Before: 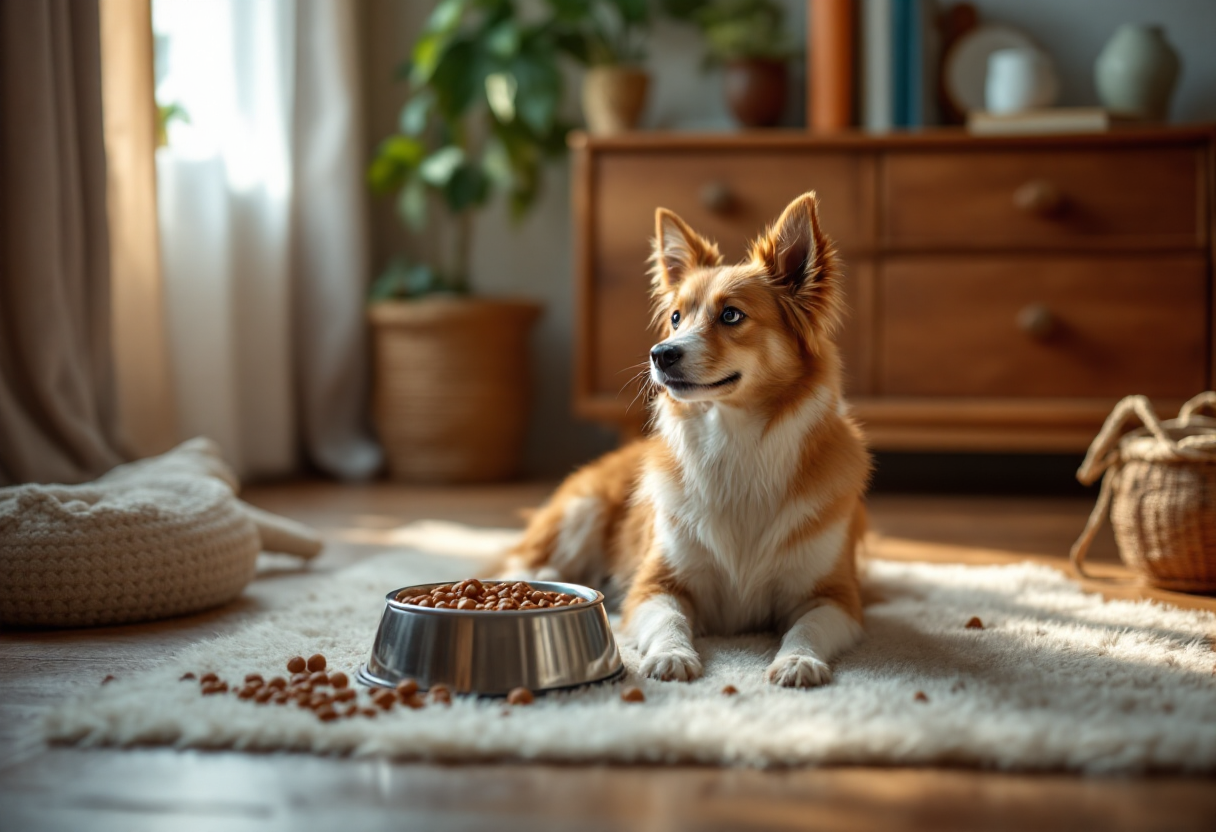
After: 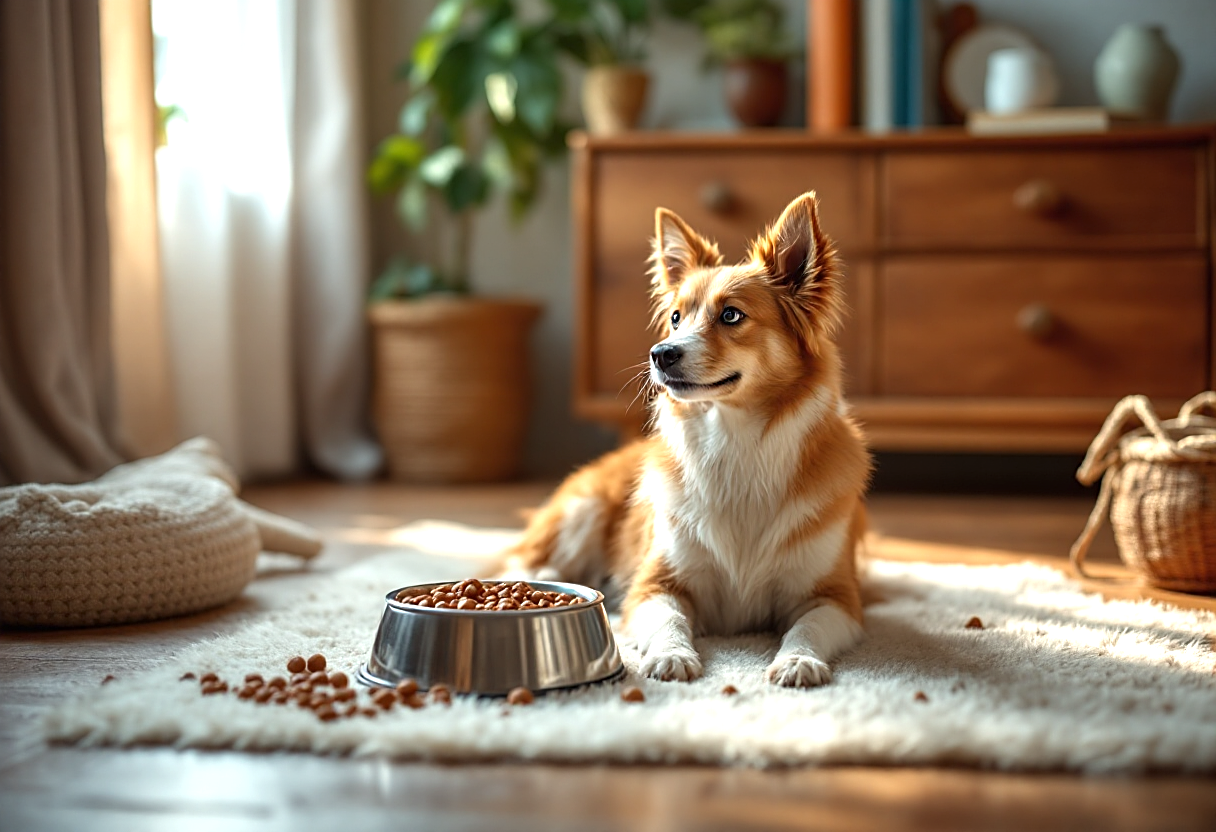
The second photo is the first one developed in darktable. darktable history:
exposure: exposure 0.6 EV, compensate exposure bias true, compensate highlight preservation false
sharpen: on, module defaults
